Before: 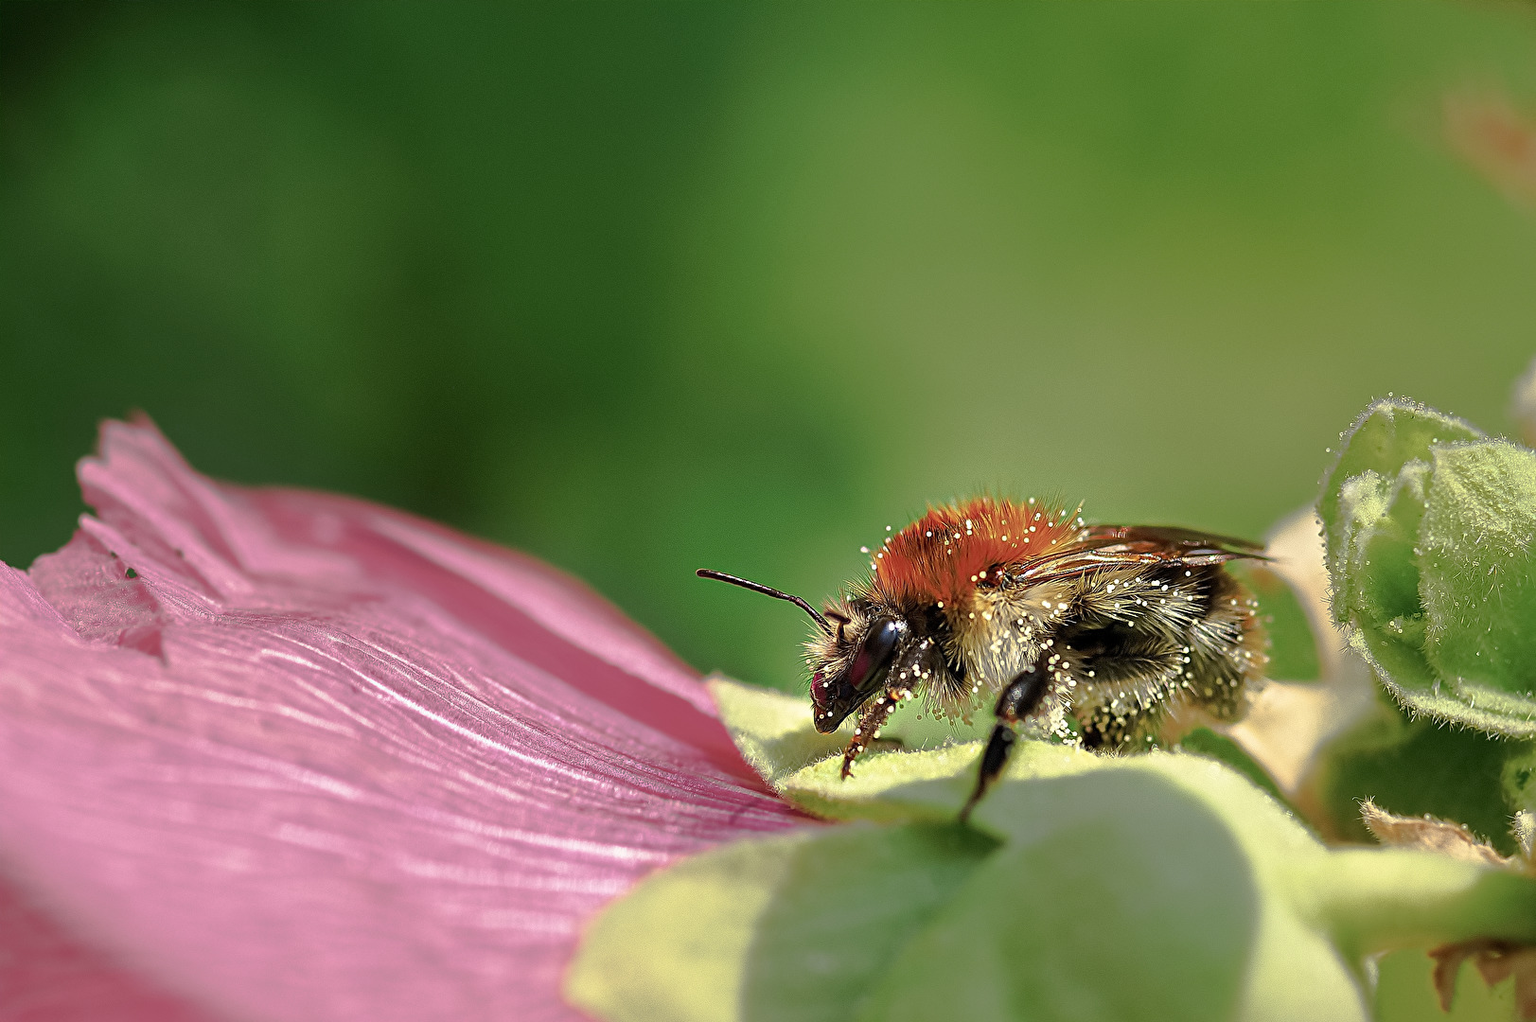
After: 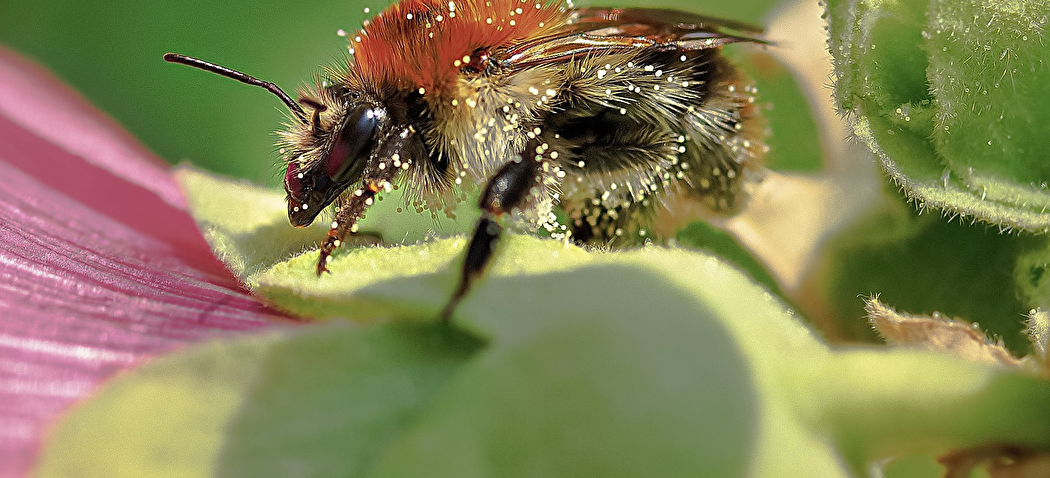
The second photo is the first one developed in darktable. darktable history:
crop and rotate: left 35.261%, top 50.754%, bottom 4.956%
shadows and highlights: shadows 29.82
sharpen: radius 2.901, amount 0.867, threshold 47.094
